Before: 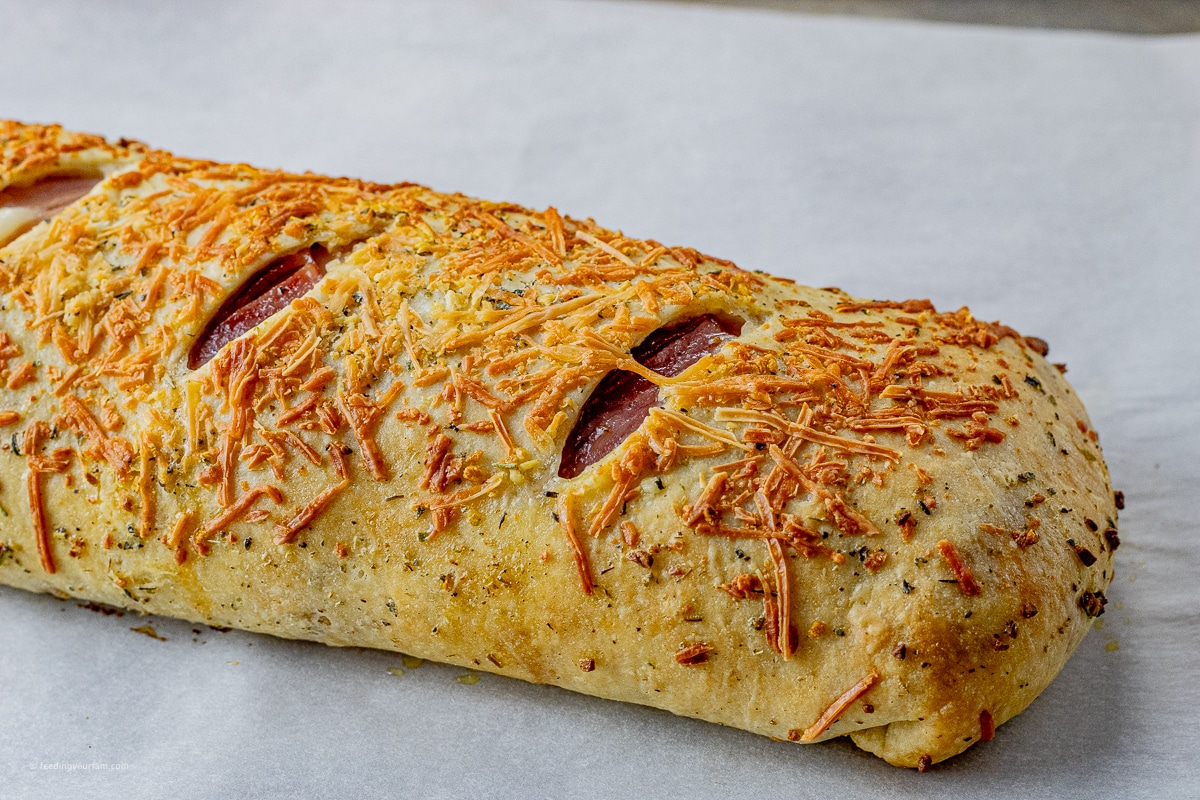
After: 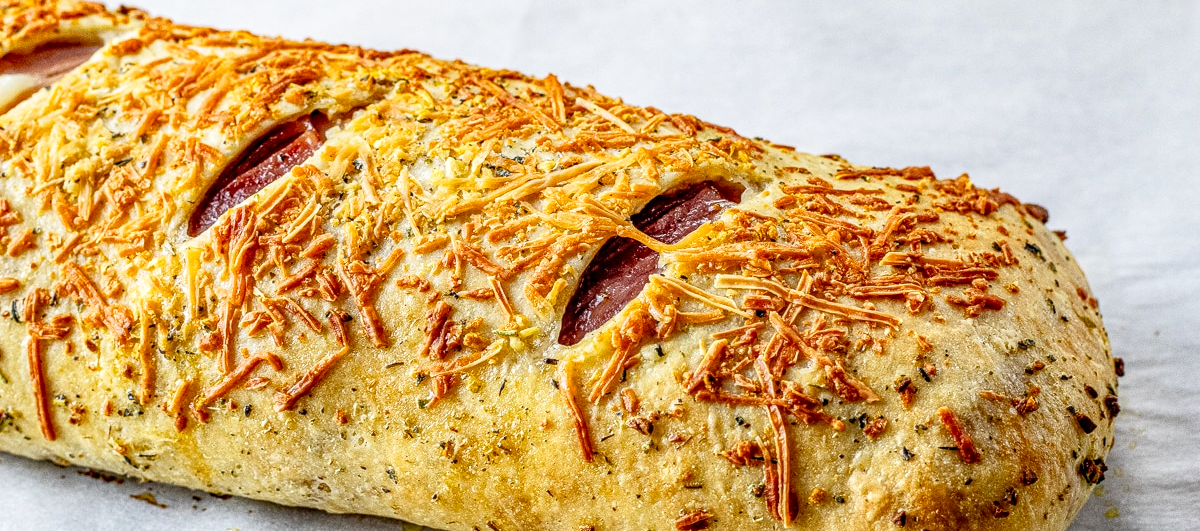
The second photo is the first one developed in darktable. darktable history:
crop: top 16.748%, bottom 16.735%
base curve: curves: ch0 [(0, 0) (0.579, 0.807) (1, 1)], preserve colors none
local contrast: highlights 61%, detail 143%, midtone range 0.425
